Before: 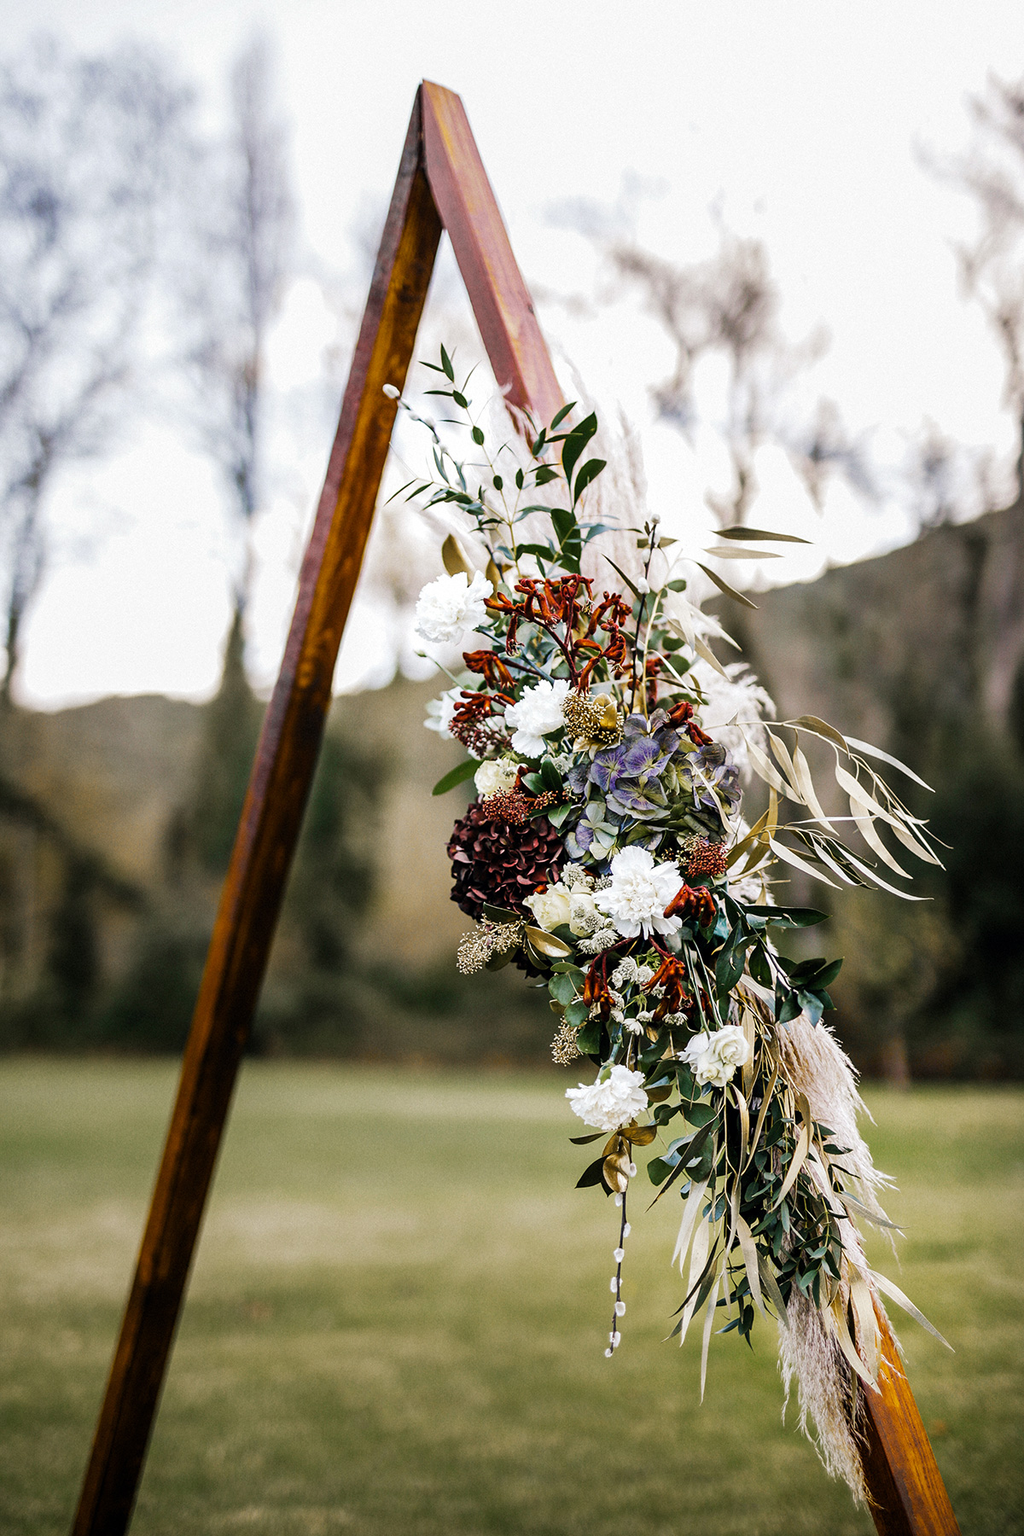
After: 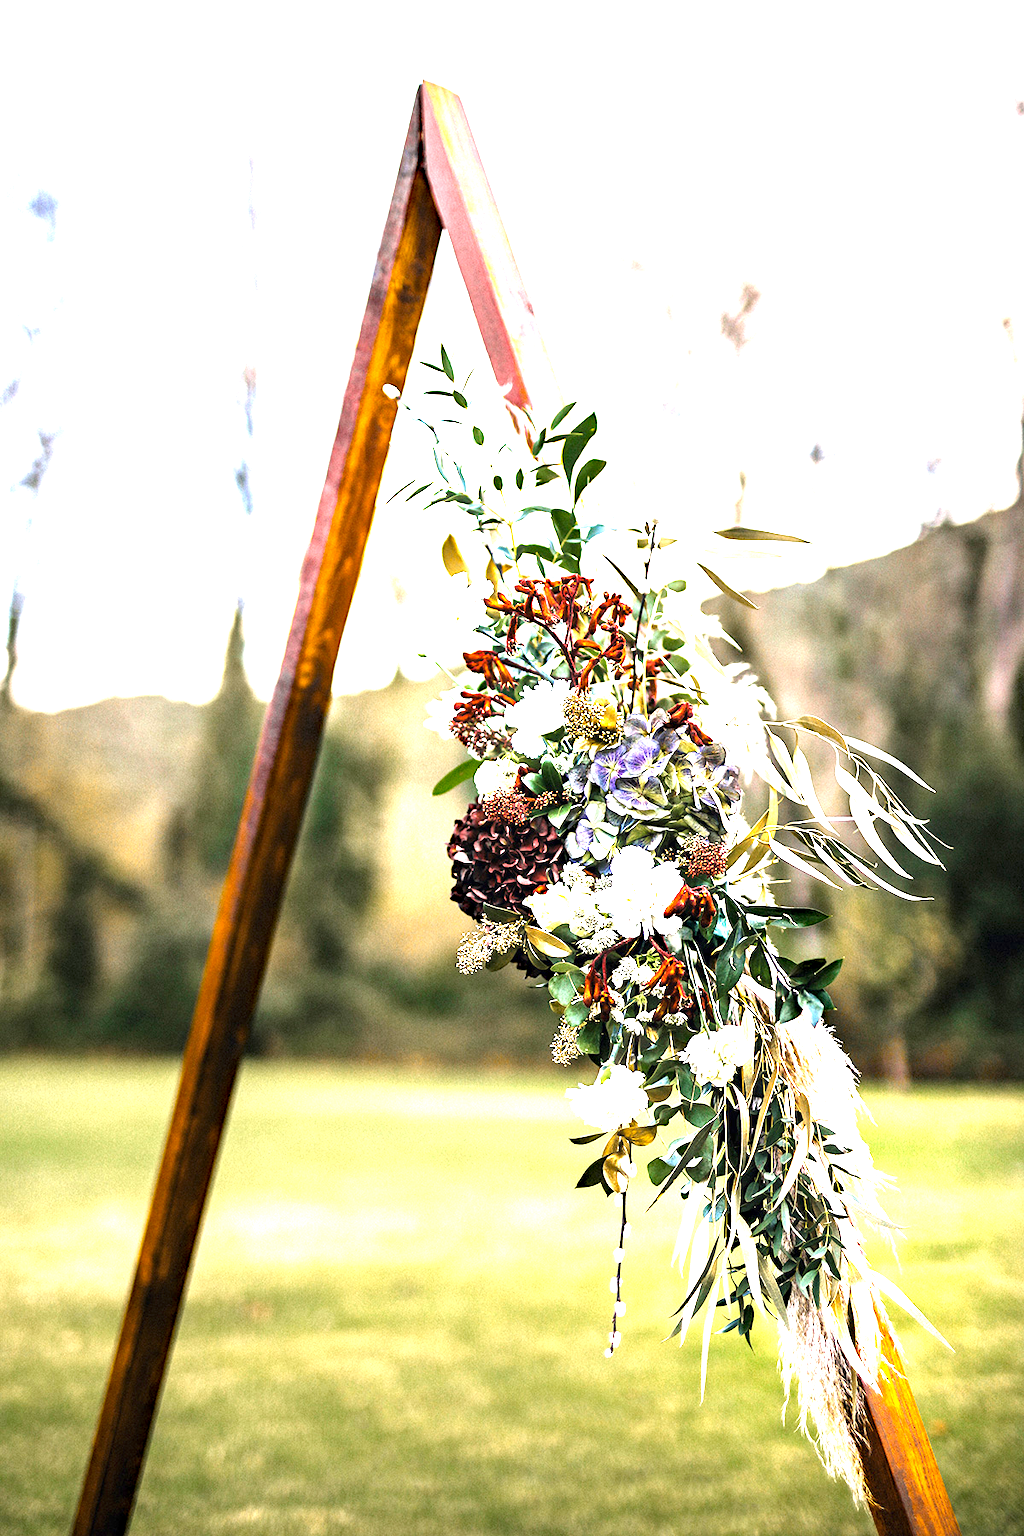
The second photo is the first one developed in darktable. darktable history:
exposure: black level correction 0, exposure 1.937 EV, compensate highlight preservation false
haze removal: strength 0.287, distance 0.255, compatibility mode true, adaptive false
